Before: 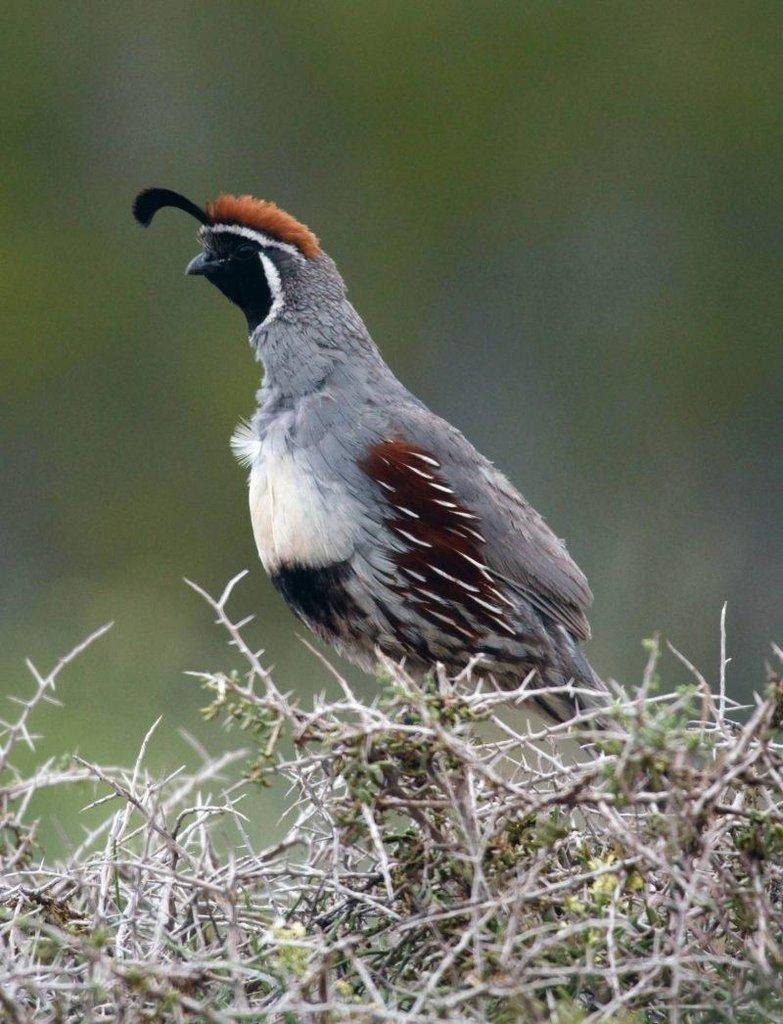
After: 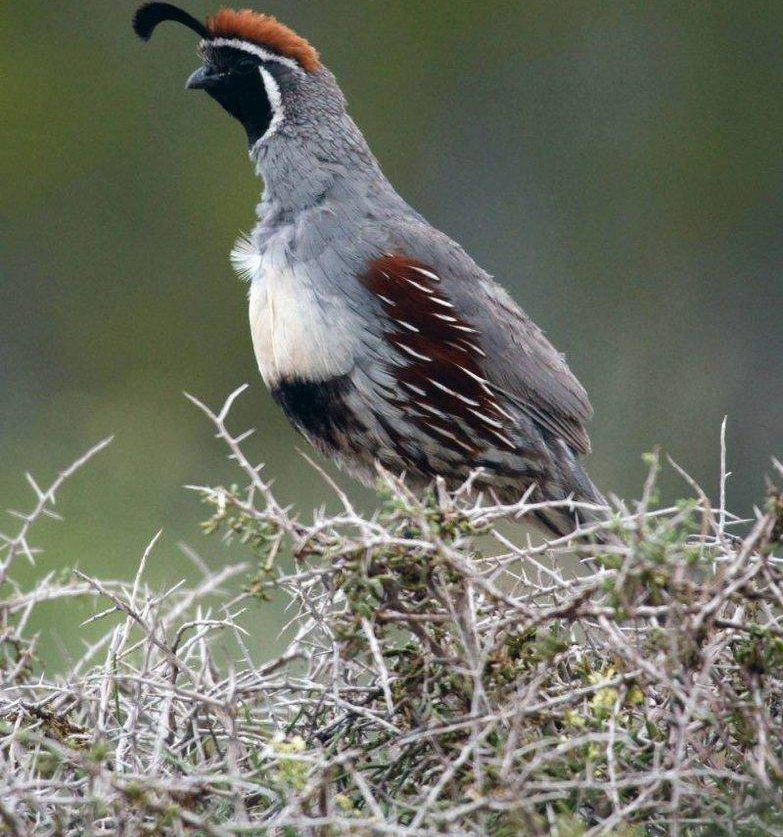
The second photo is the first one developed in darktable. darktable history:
crop and rotate: top 18.232%
